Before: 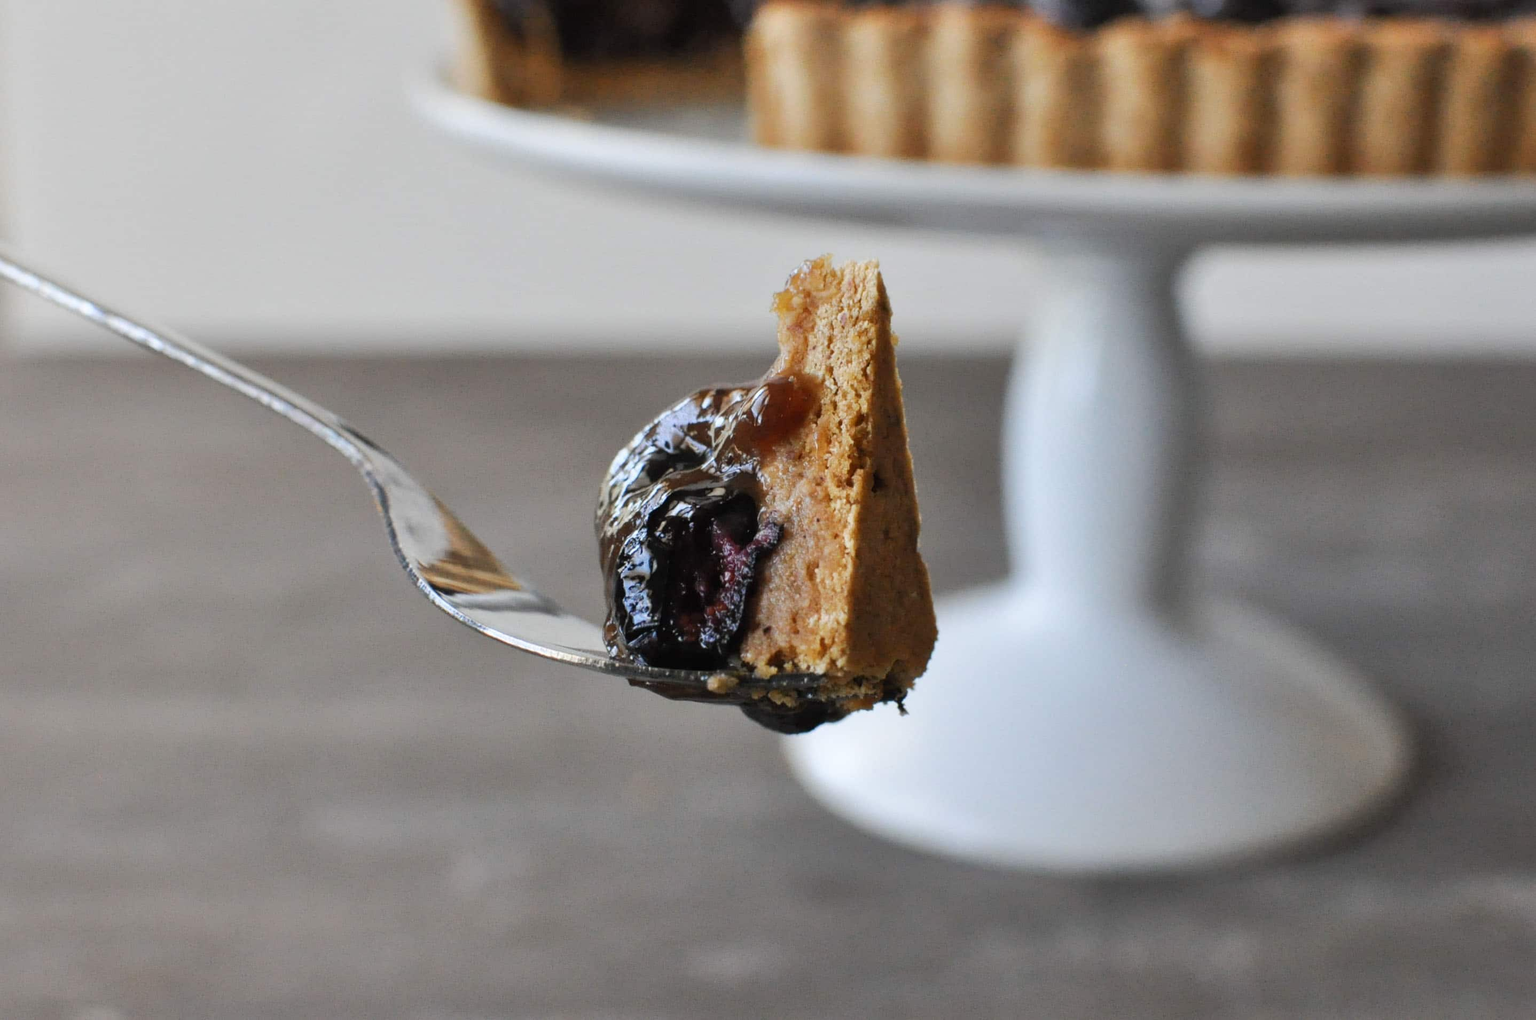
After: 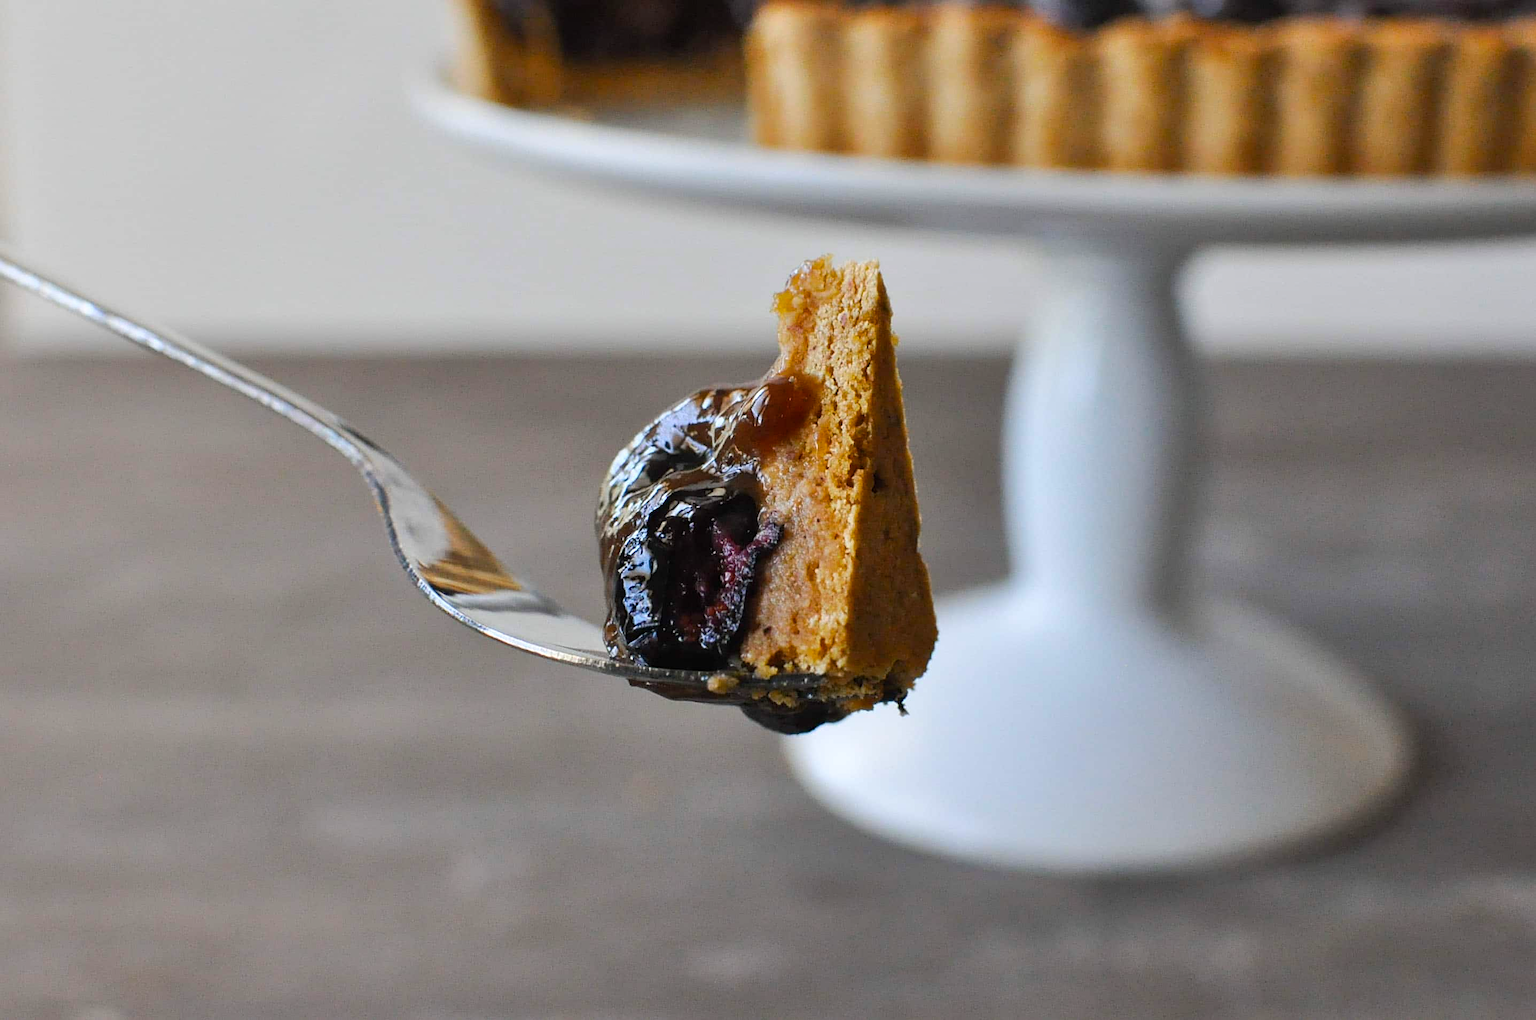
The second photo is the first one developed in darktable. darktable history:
color balance rgb: perceptual saturation grading › global saturation 19.938%, global vibrance 24.83%
sharpen: on, module defaults
